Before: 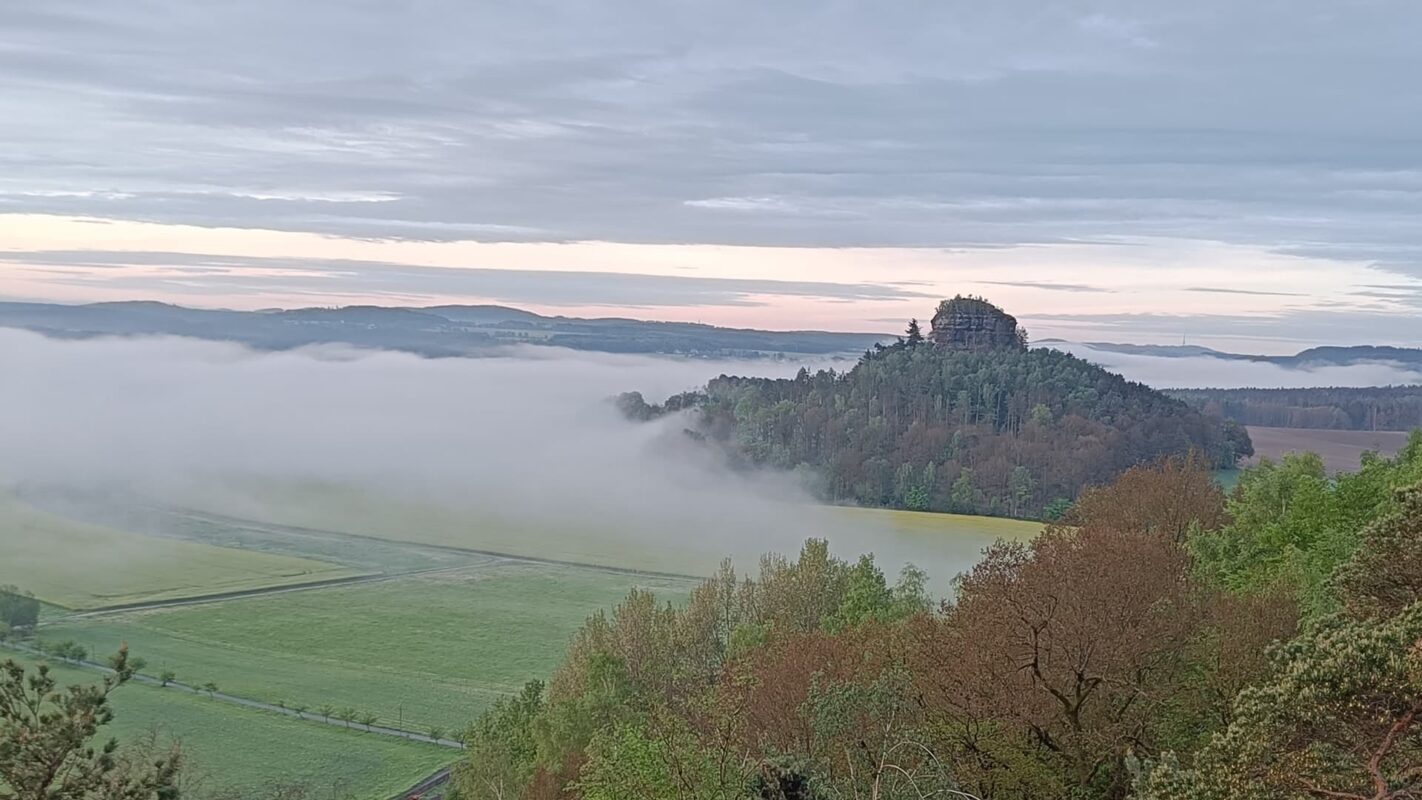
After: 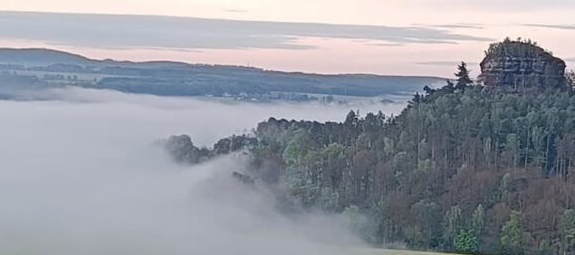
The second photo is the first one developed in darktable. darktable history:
crop: left 31.751%, top 32.172%, right 27.8%, bottom 35.83%
tone curve: curves: ch0 [(0, 0) (0.003, 0.002) (0.011, 0.009) (0.025, 0.019) (0.044, 0.031) (0.069, 0.044) (0.1, 0.061) (0.136, 0.087) (0.177, 0.127) (0.224, 0.172) (0.277, 0.226) (0.335, 0.295) (0.399, 0.367) (0.468, 0.445) (0.543, 0.536) (0.623, 0.626) (0.709, 0.717) (0.801, 0.806) (0.898, 0.889) (1, 1)], preserve colors none
